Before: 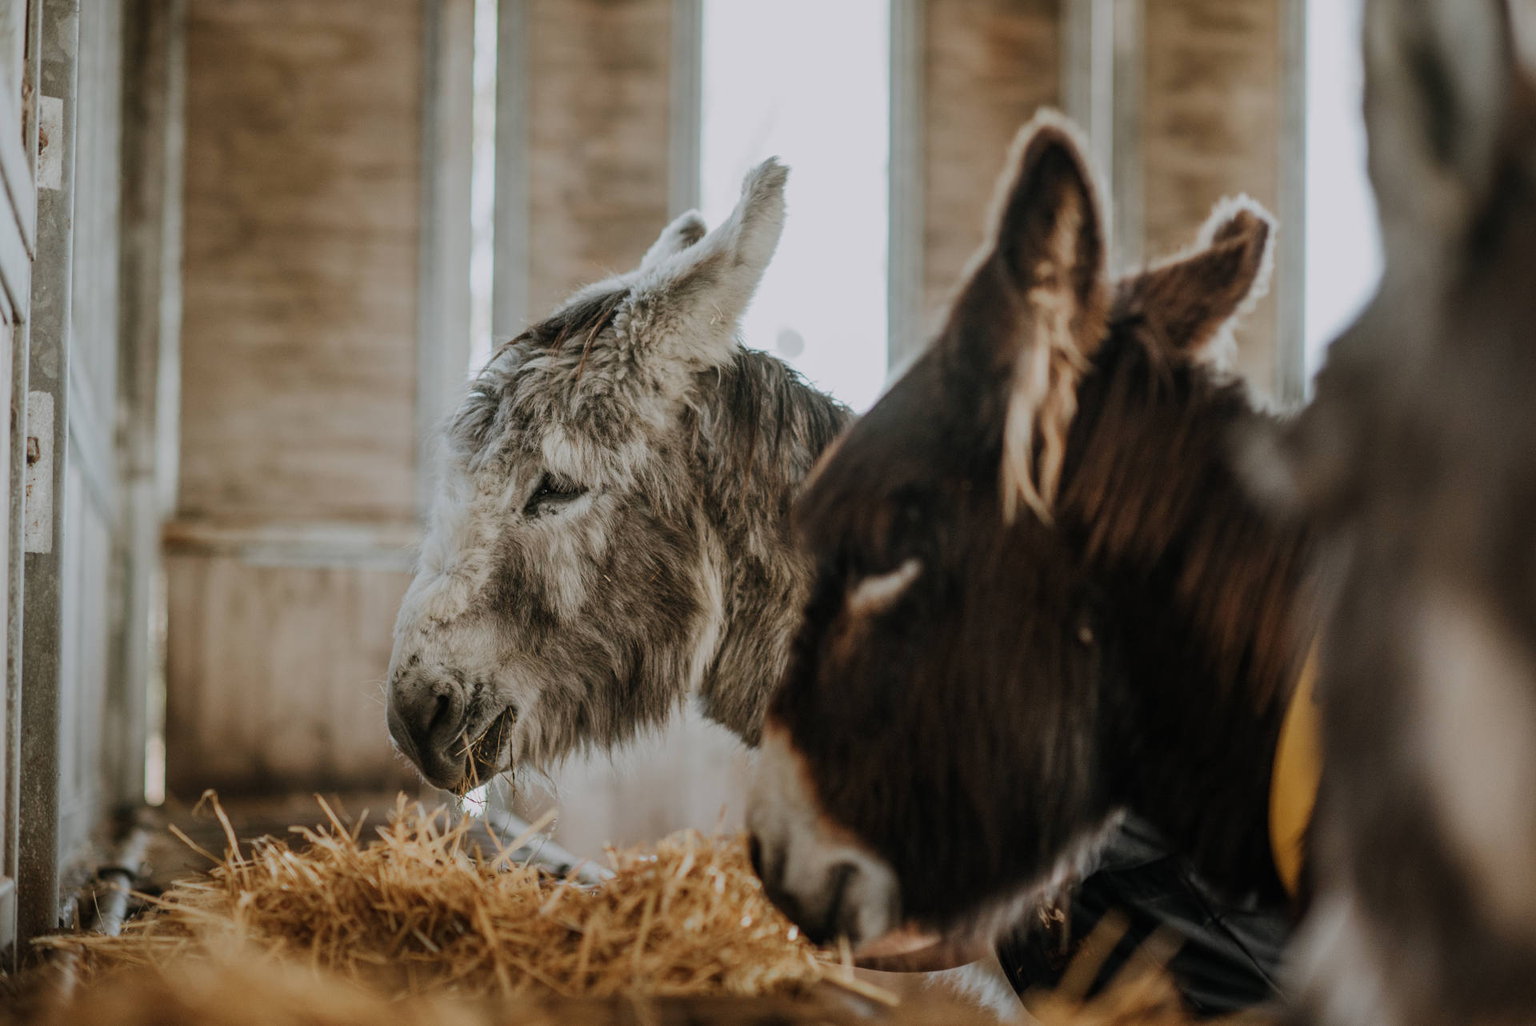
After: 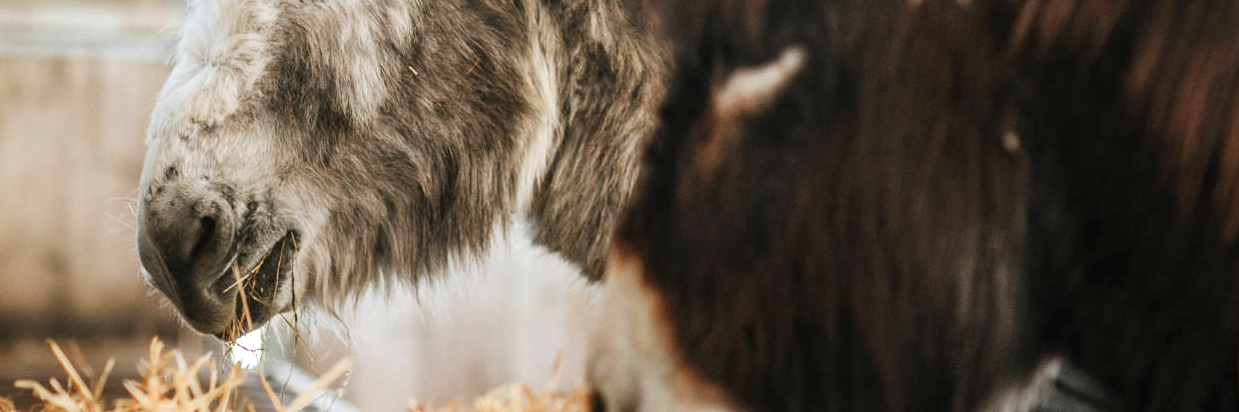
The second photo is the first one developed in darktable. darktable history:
crop: left 18.038%, top 50.933%, right 17.429%, bottom 16.927%
exposure: exposure 0.945 EV, compensate highlight preservation false
